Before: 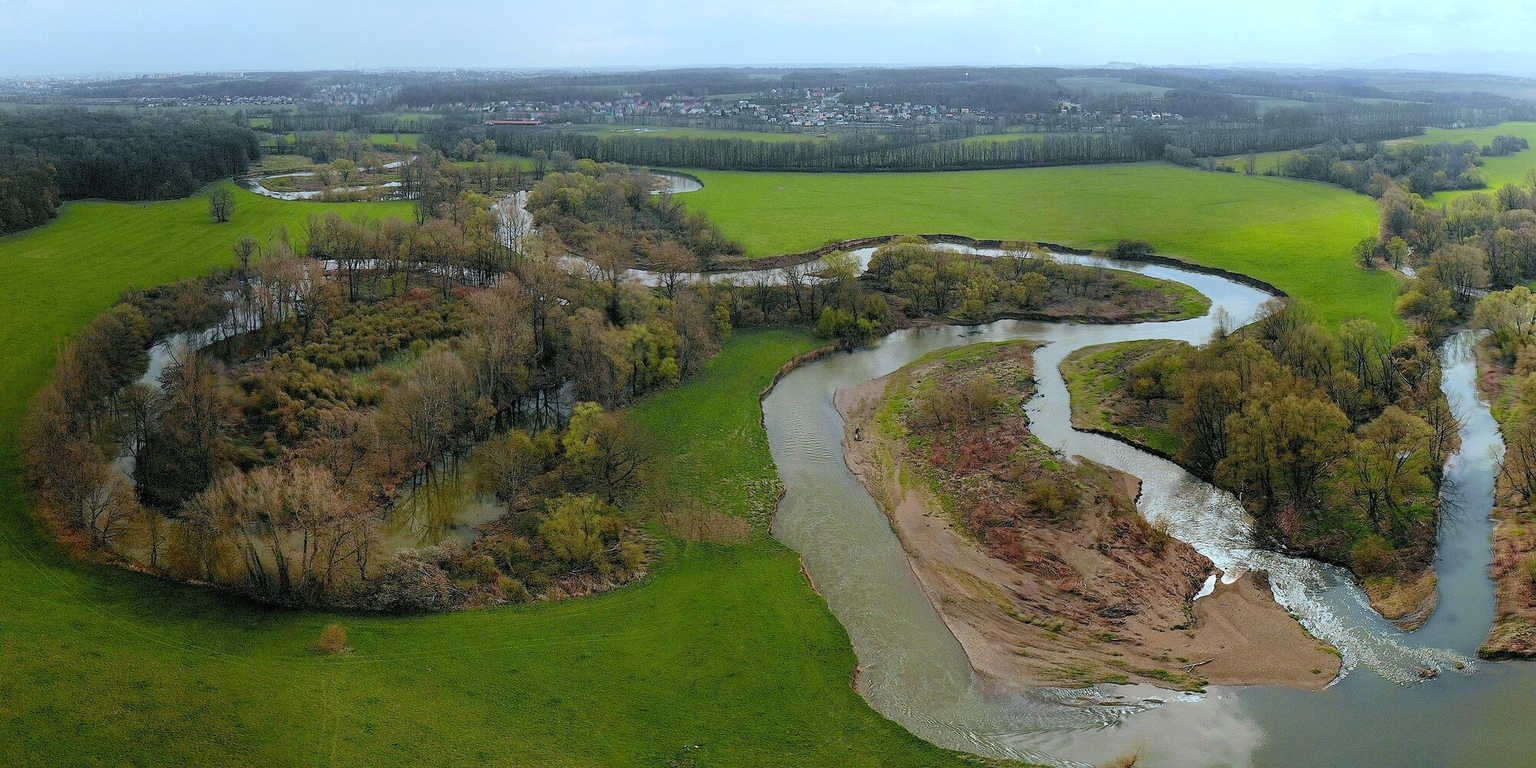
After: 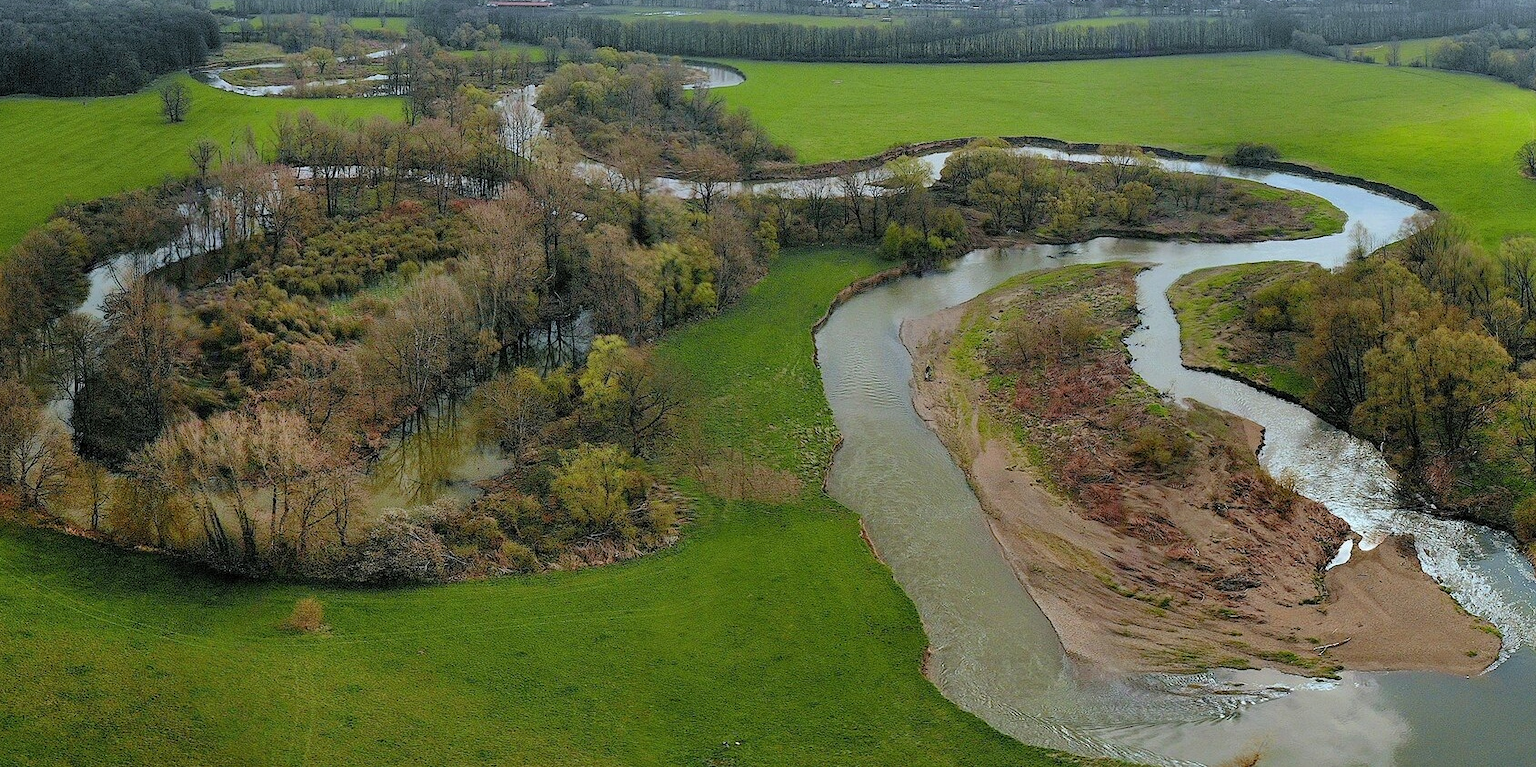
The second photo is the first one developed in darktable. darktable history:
crop and rotate: left 4.842%, top 15.51%, right 10.668%
shadows and highlights: soften with gaussian
